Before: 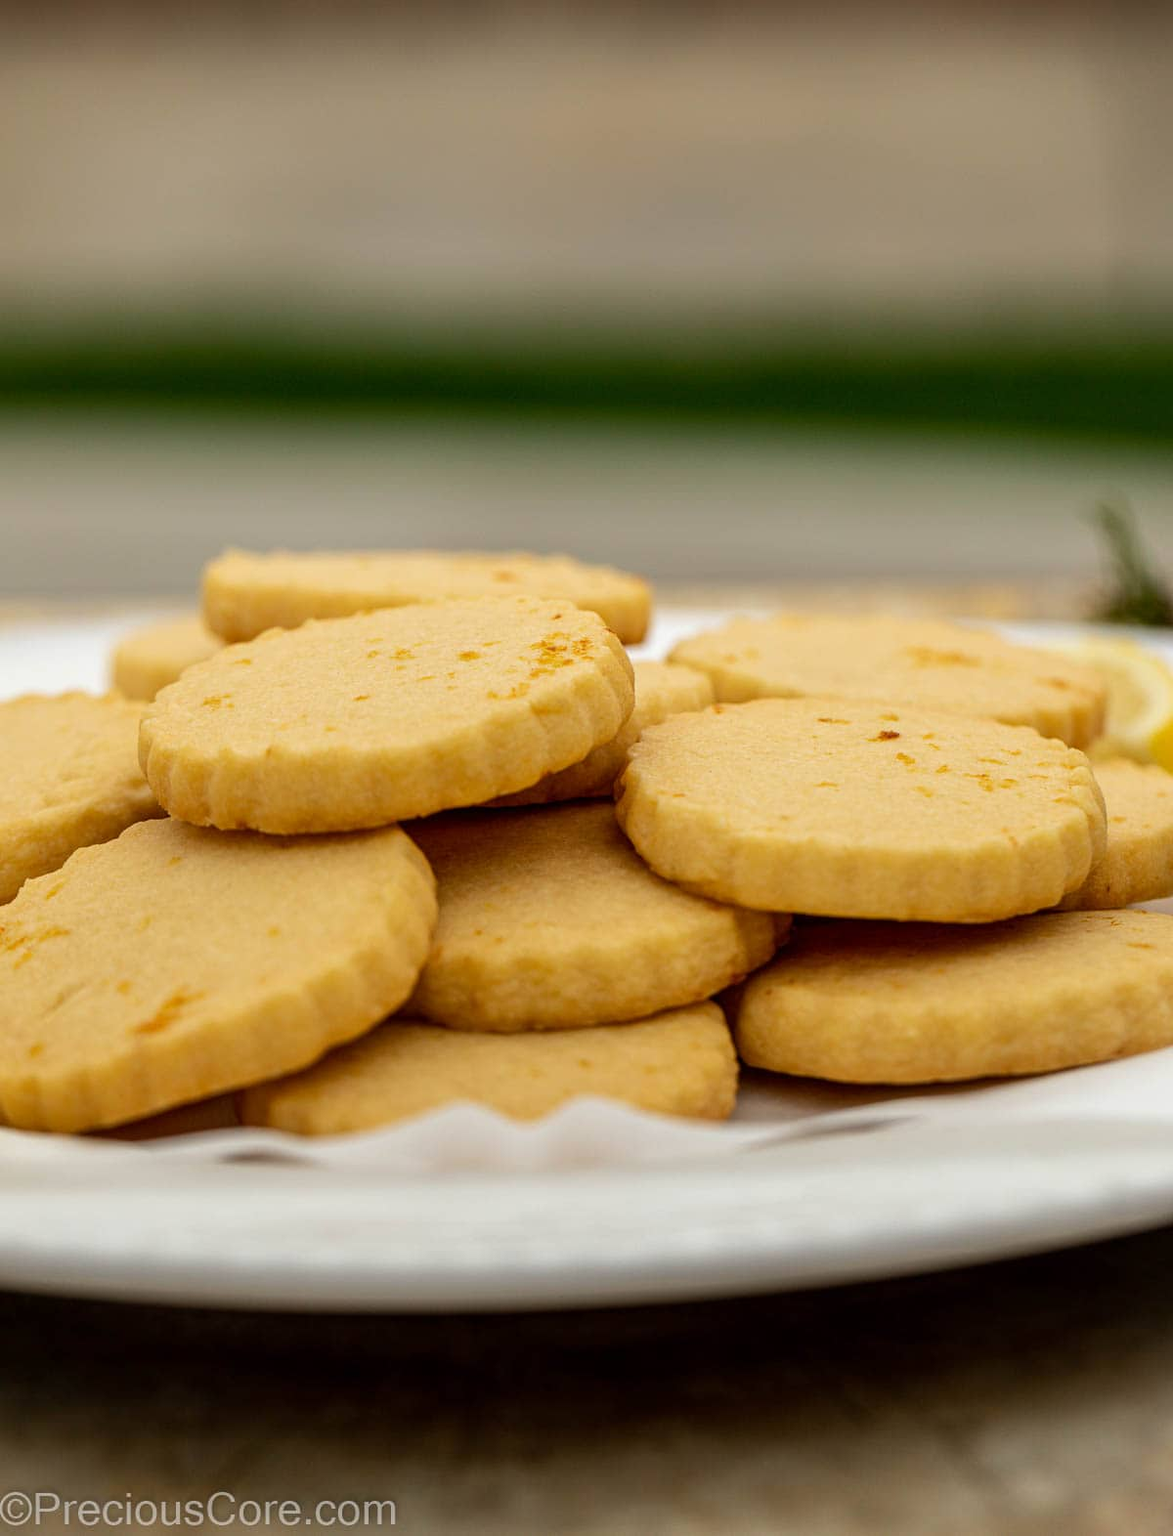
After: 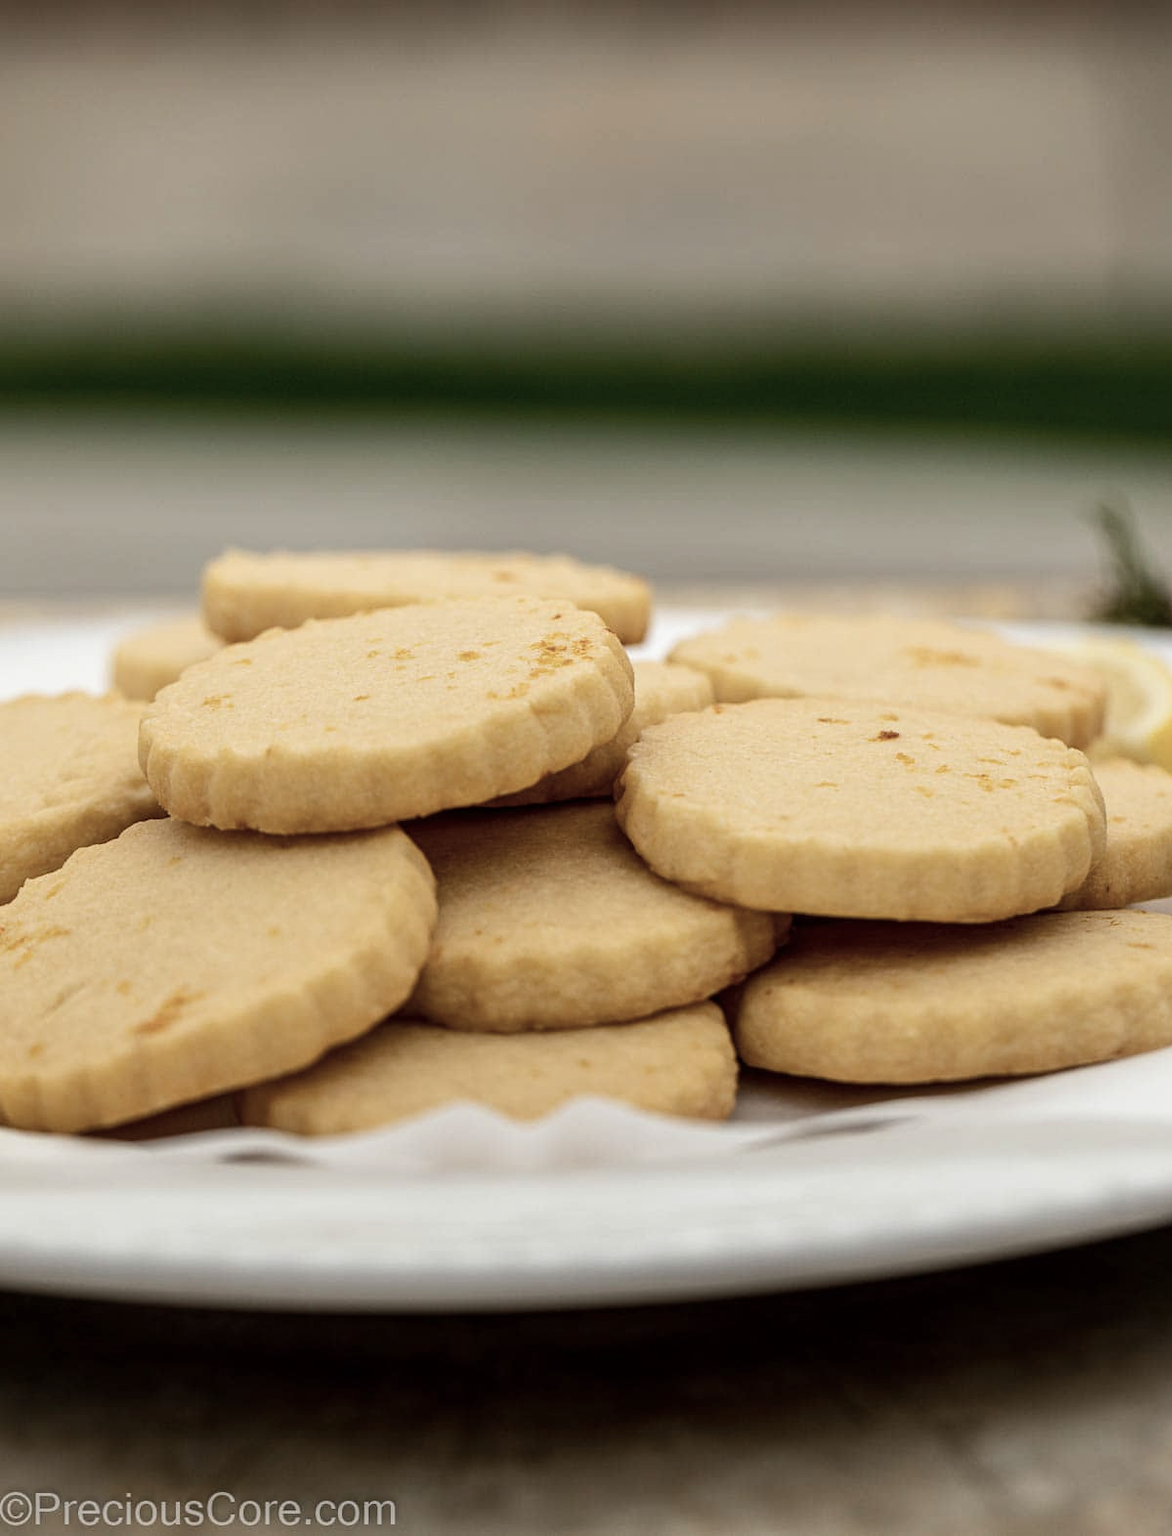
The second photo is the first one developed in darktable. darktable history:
contrast brightness saturation: contrast 0.102, saturation -0.358
